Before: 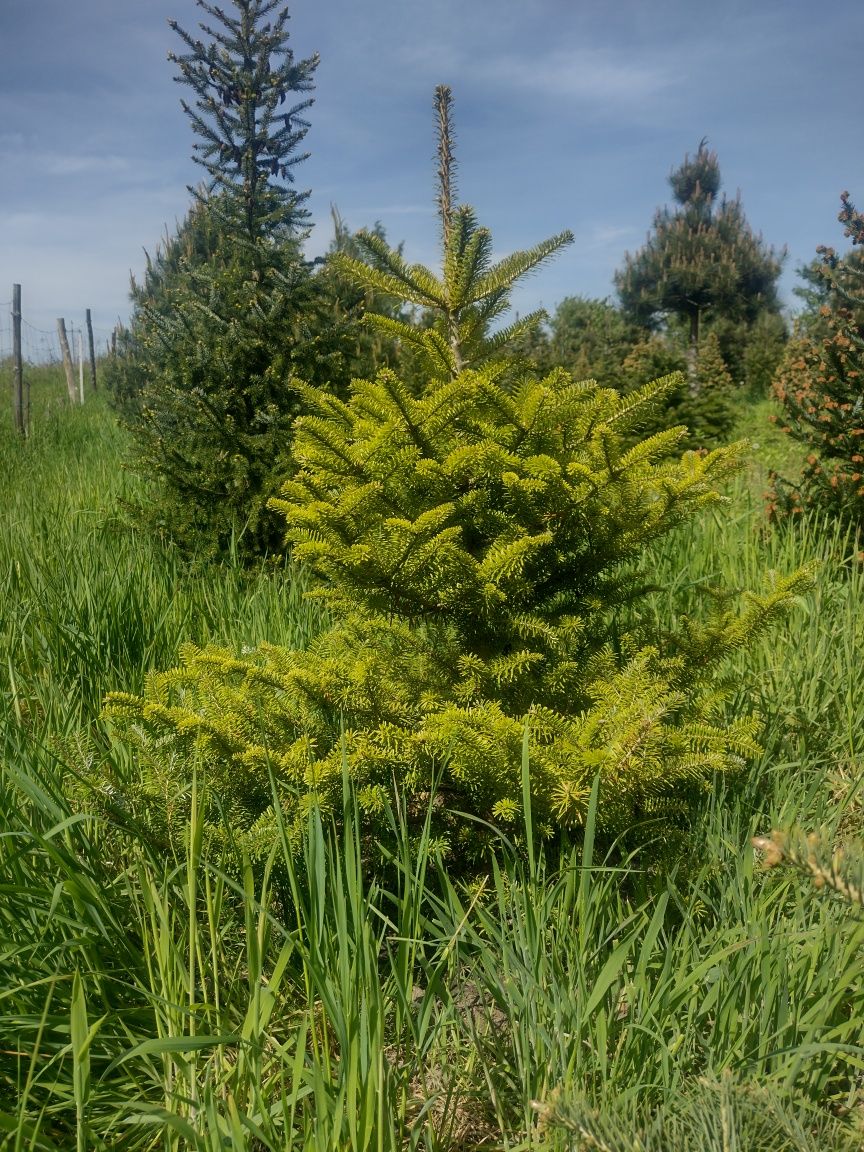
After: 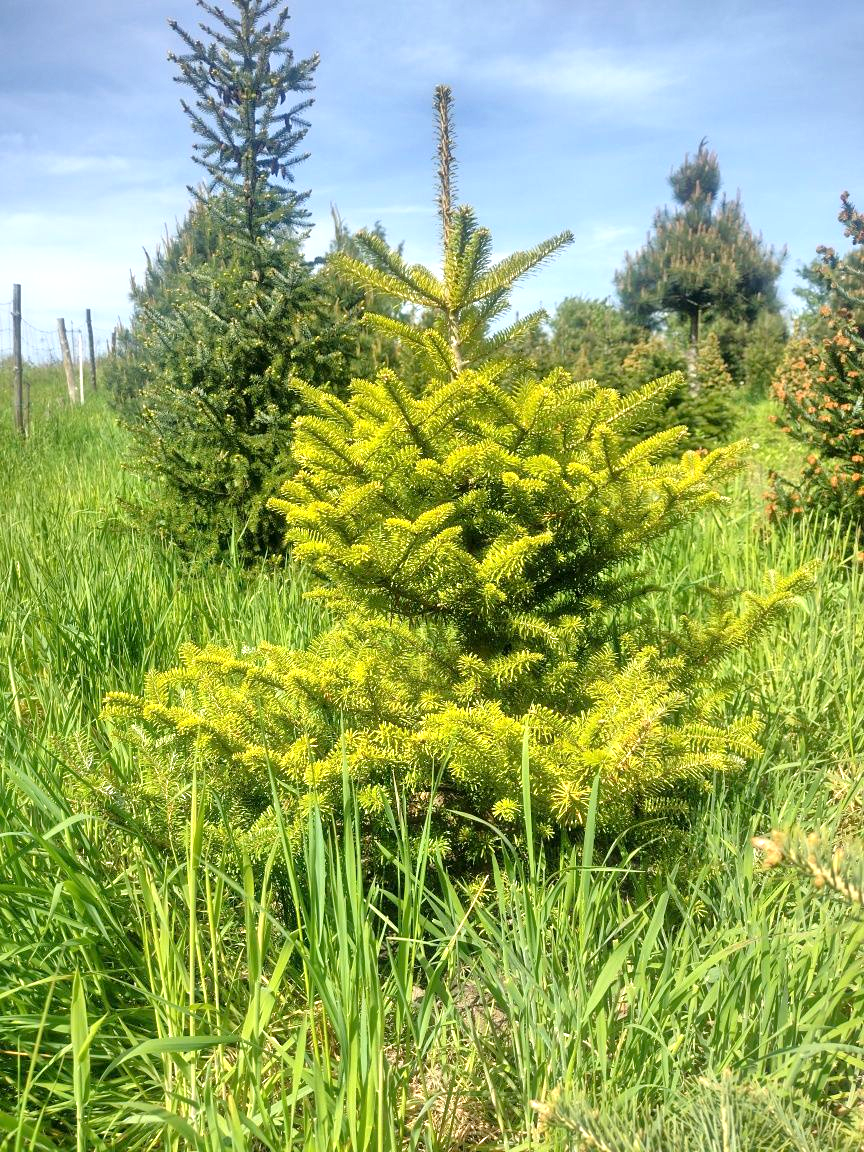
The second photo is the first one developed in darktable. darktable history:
tone equalizer: -8 EV 0.012 EV, -7 EV -0.008 EV, -6 EV 0.022 EV, -5 EV 0.049 EV, -4 EV 0.299 EV, -3 EV 0.647 EV, -2 EV 0.562 EV, -1 EV 0.212 EV, +0 EV 0.03 EV
exposure: exposure 1.148 EV, compensate exposure bias true, compensate highlight preservation false
